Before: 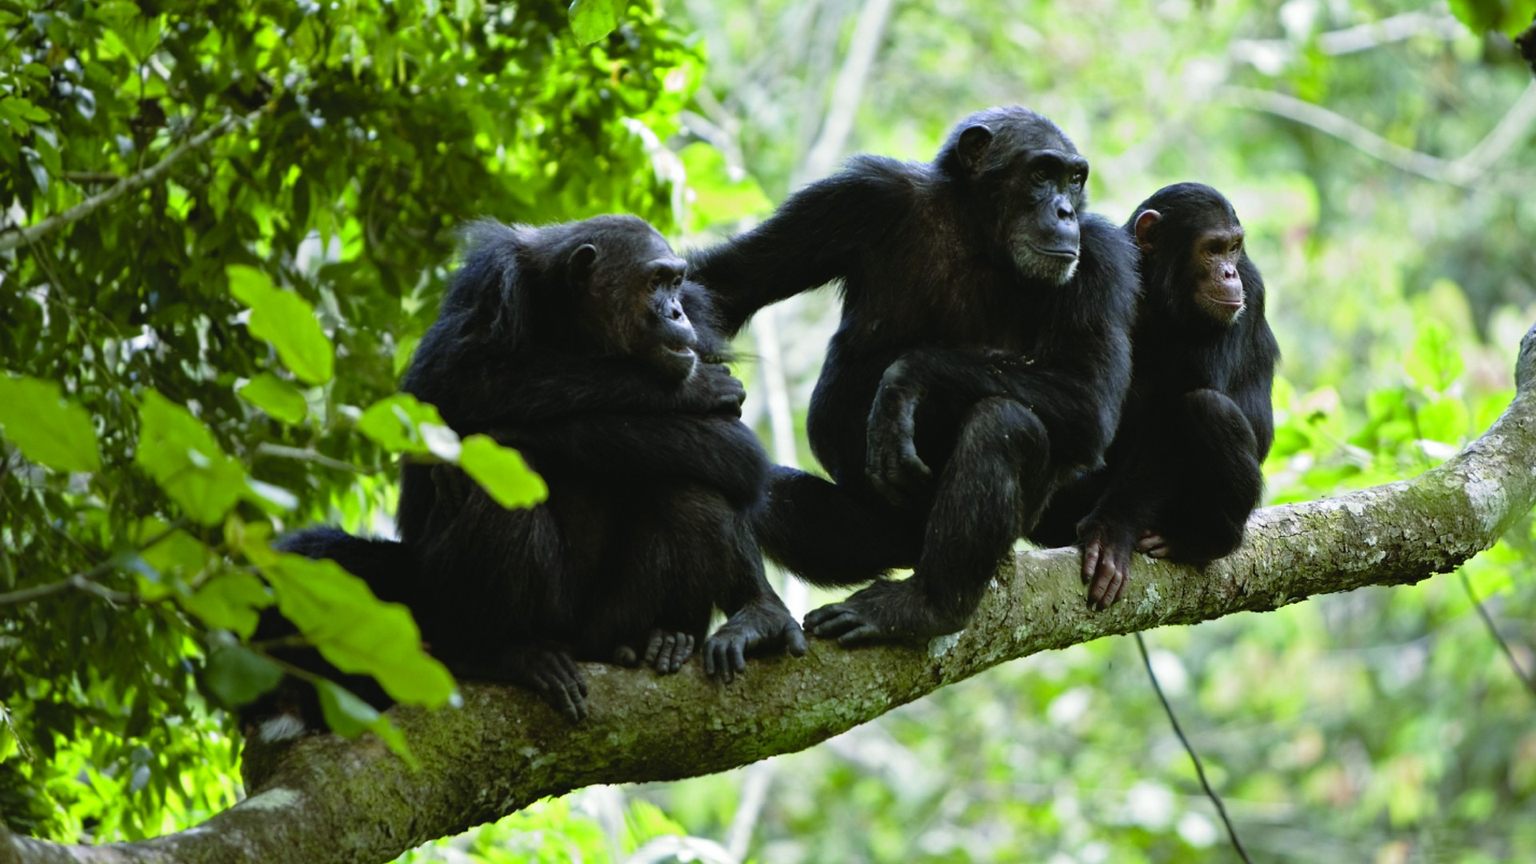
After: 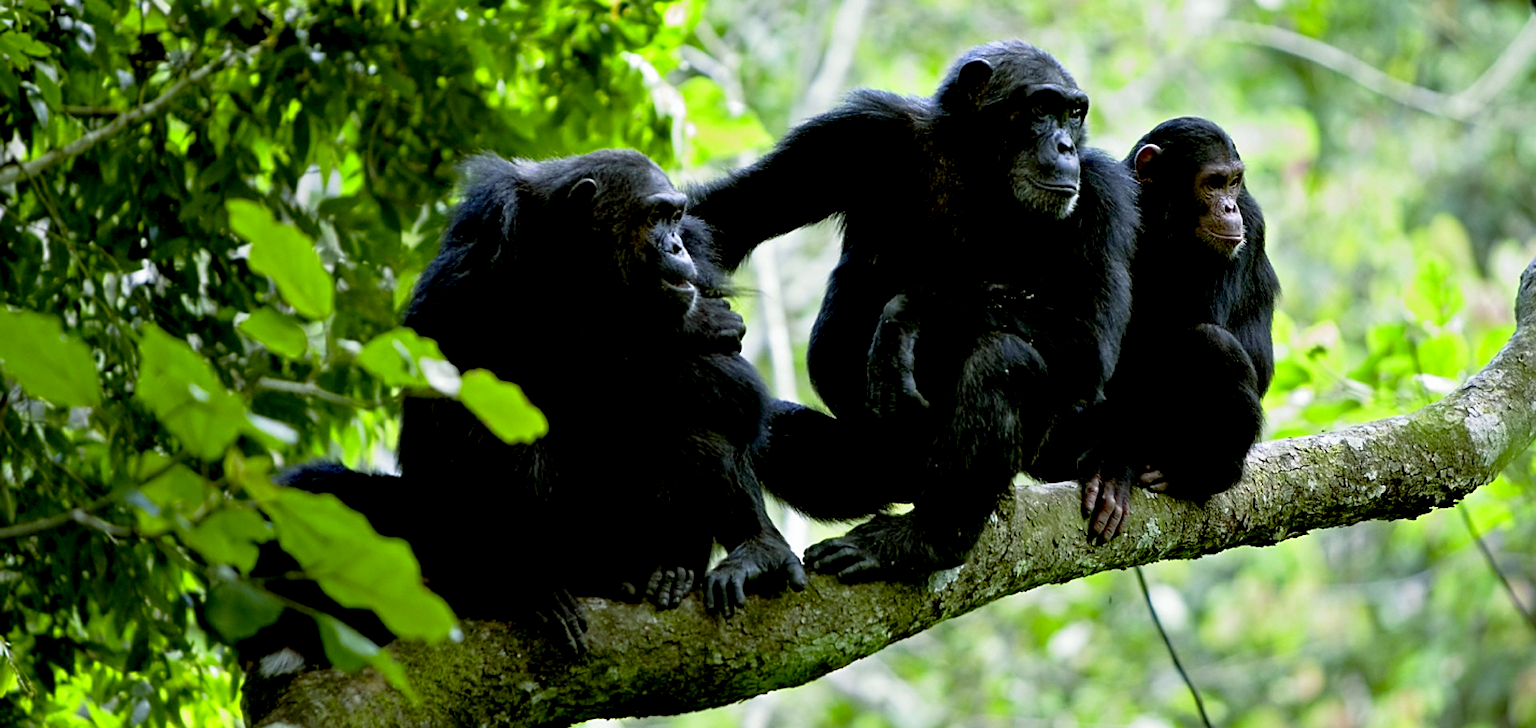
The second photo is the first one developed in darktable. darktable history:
sharpen: on, module defaults
crop: top 7.612%, bottom 8.092%
exposure: black level correction 0.017, exposure -0.009 EV, compensate highlight preservation false
